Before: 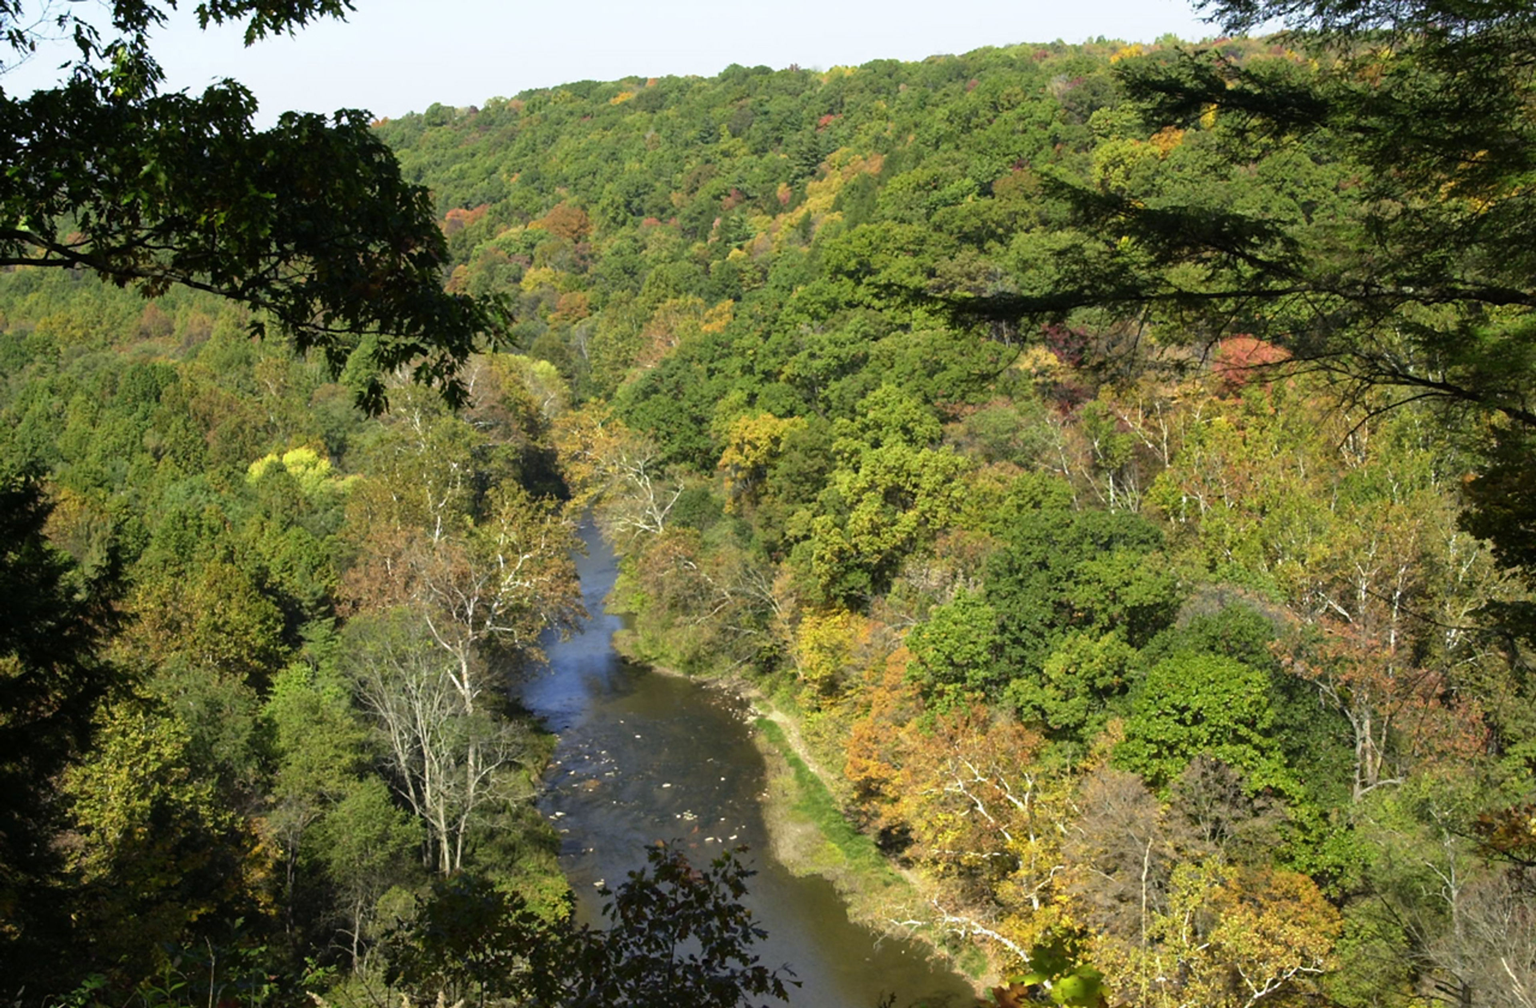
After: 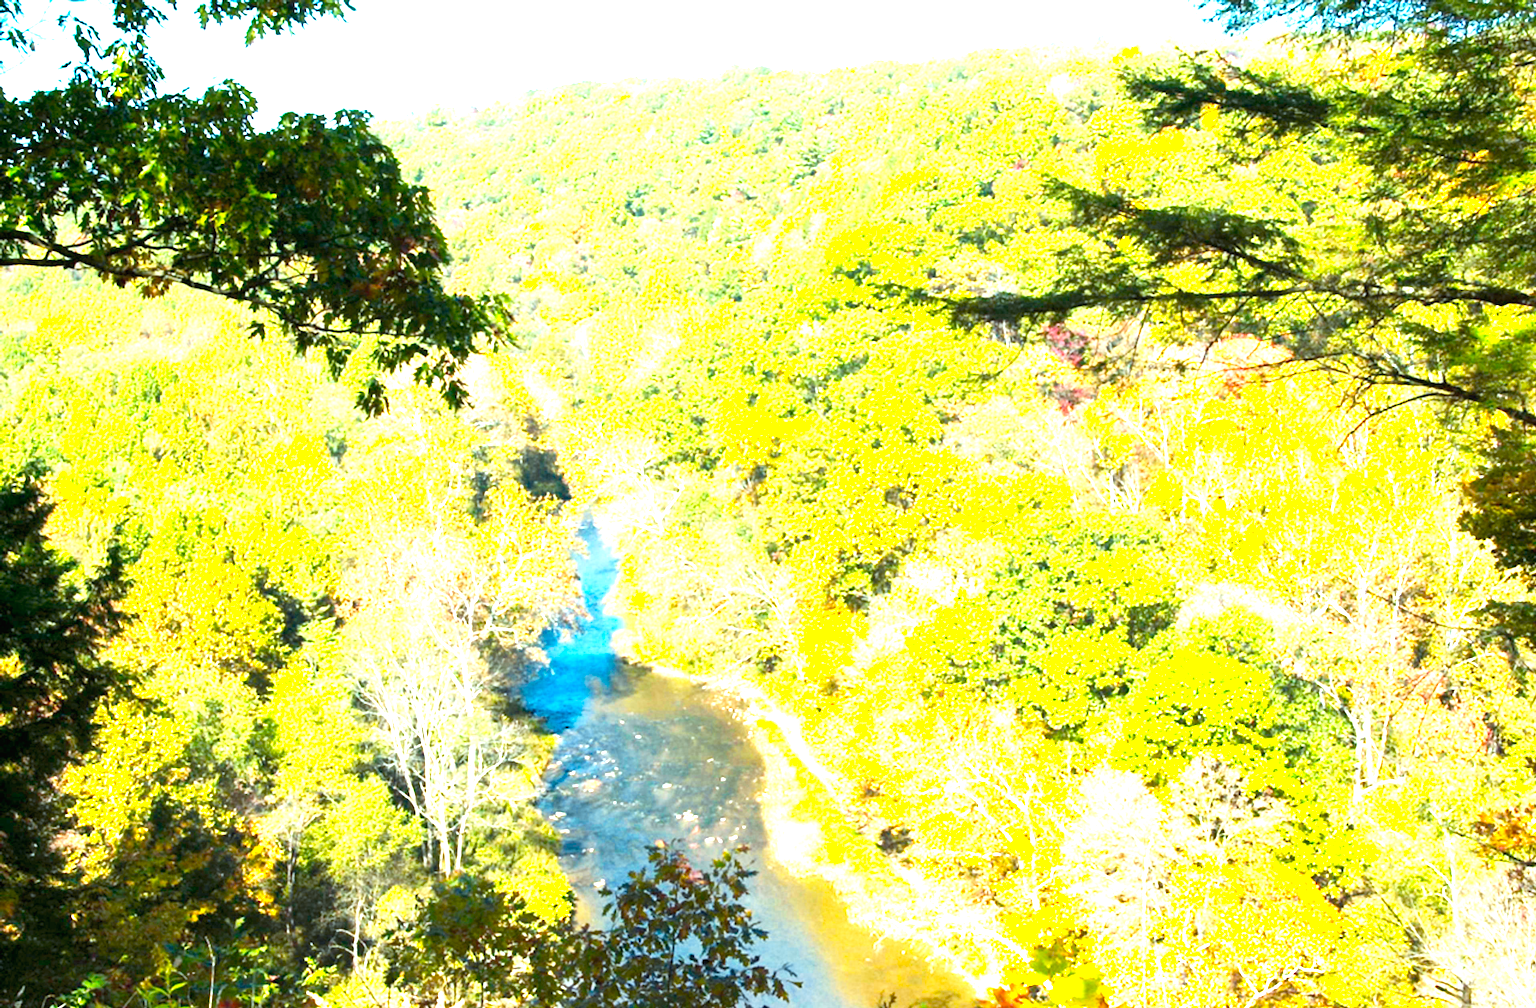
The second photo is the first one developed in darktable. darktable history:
color correction: highlights b* -0.024, saturation 0.865
color calibration: output R [1.422, -0.35, -0.252, 0], output G [-0.238, 1.259, -0.084, 0], output B [-0.081, -0.196, 1.58, 0], output brightness [0.49, 0.671, -0.57, 0], gray › normalize channels true, x 0.336, y 0.35, temperature 5382.98 K, gamut compression 0.001
tone curve: curves: ch0 [(0, 0.012) (0.056, 0.046) (0.218, 0.213) (0.606, 0.62) (0.82, 0.846) (1, 1)]; ch1 [(0, 0) (0.226, 0.261) (0.403, 0.437) (0.469, 0.472) (0.495, 0.499) (0.514, 0.504) (0.545, 0.555) (0.59, 0.598) (0.714, 0.733) (1, 1)]; ch2 [(0, 0) (0.269, 0.299) (0.459, 0.45) (0.498, 0.499) (0.523, 0.512) (0.568, 0.558) (0.634, 0.617) (0.702, 0.662) (0.781, 0.775) (1, 1)], preserve colors none
exposure: black level correction 0.001, exposure 1.865 EV, compensate highlight preservation false
